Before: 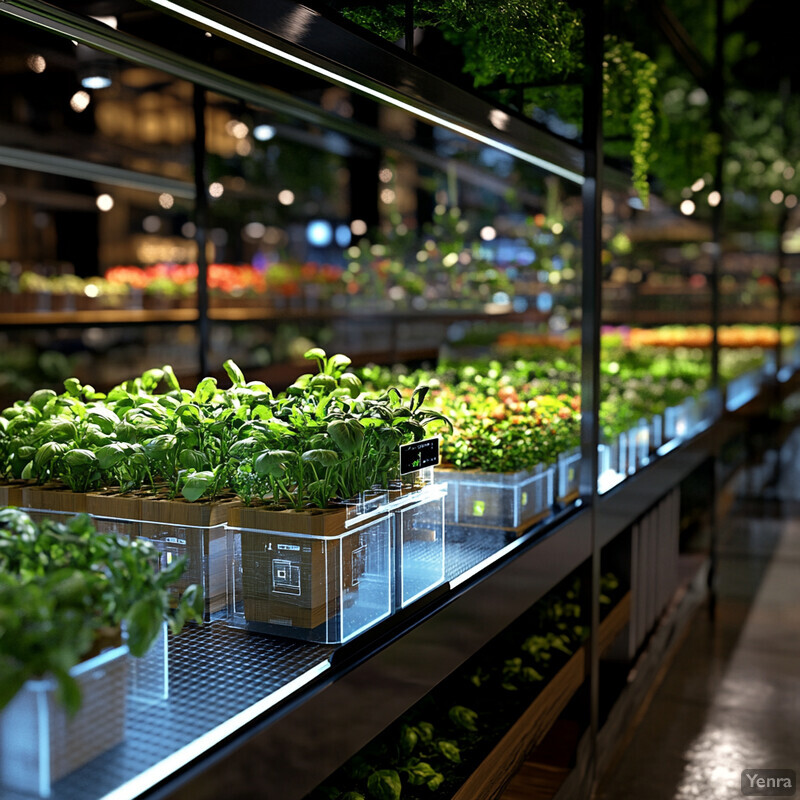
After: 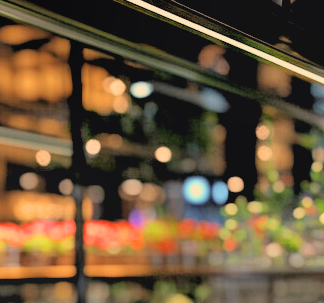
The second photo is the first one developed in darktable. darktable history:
crop: left 15.452%, top 5.459%, right 43.956%, bottom 56.62%
filmic rgb: black relative exposure -7.15 EV, white relative exposure 5.36 EV, hardness 3.02, color science v6 (2022)
bloom: on, module defaults
exposure: exposure 1.2 EV, compensate highlight preservation false
levels: levels [0, 0.492, 0.984]
rgb levels: preserve colors sum RGB, levels [[0.038, 0.433, 0.934], [0, 0.5, 1], [0, 0.5, 1]]
white balance: red 1.123, blue 0.83
